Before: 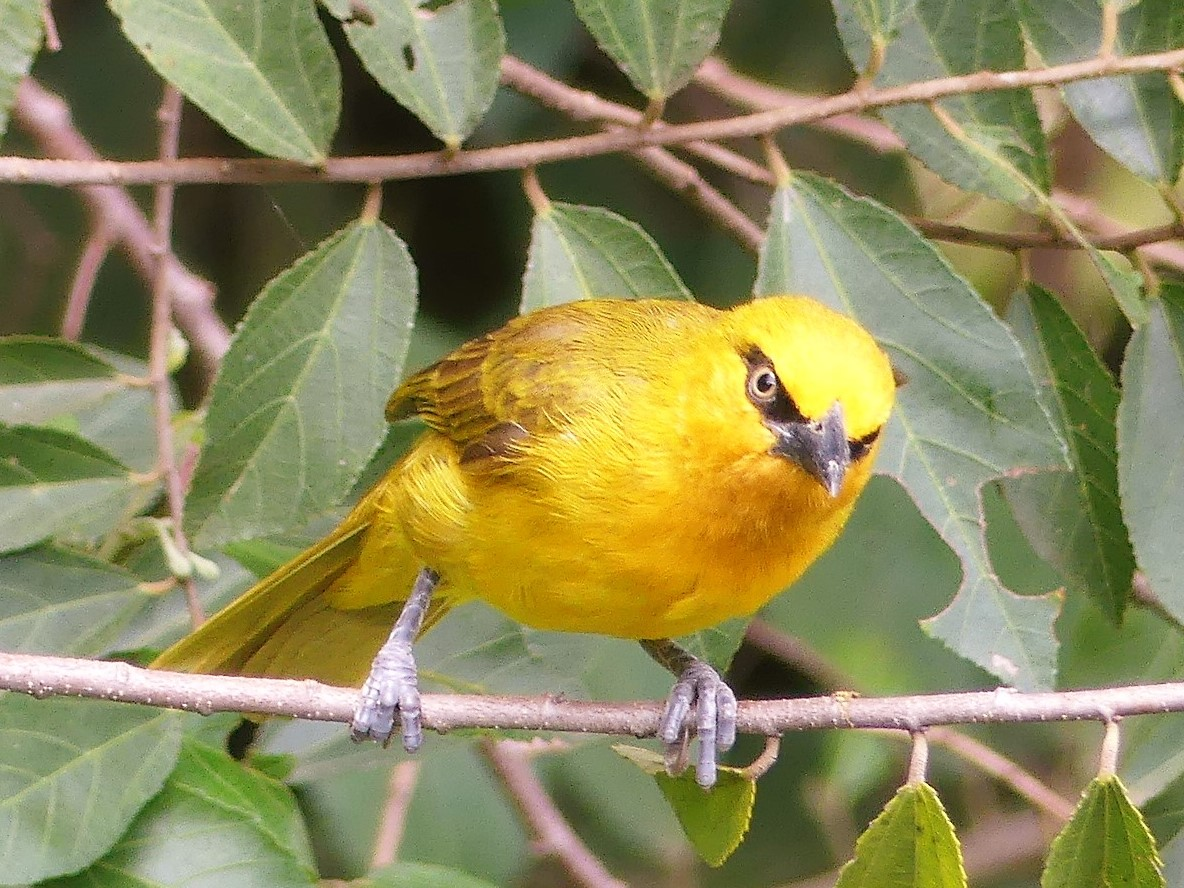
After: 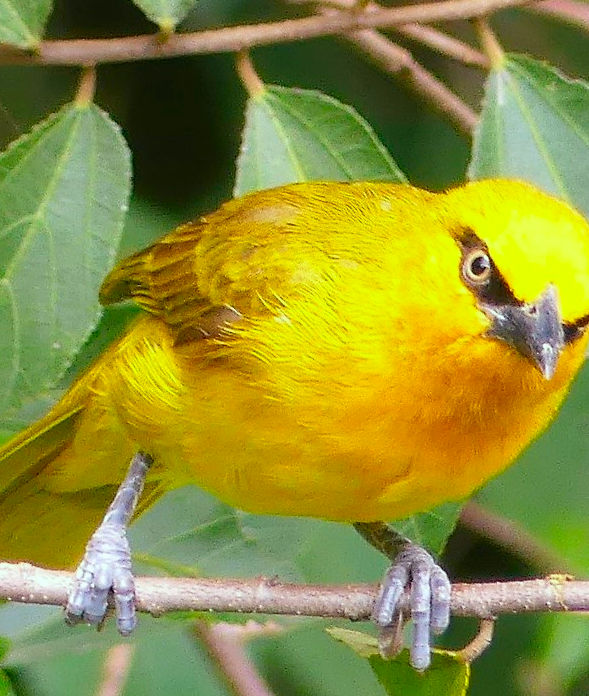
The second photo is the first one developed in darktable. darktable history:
color correction: highlights a* -7.53, highlights b* 1.05, shadows a* -3.07, saturation 1.45
crop and rotate: angle 0.021°, left 24.209%, top 13.231%, right 25.936%, bottom 8.291%
